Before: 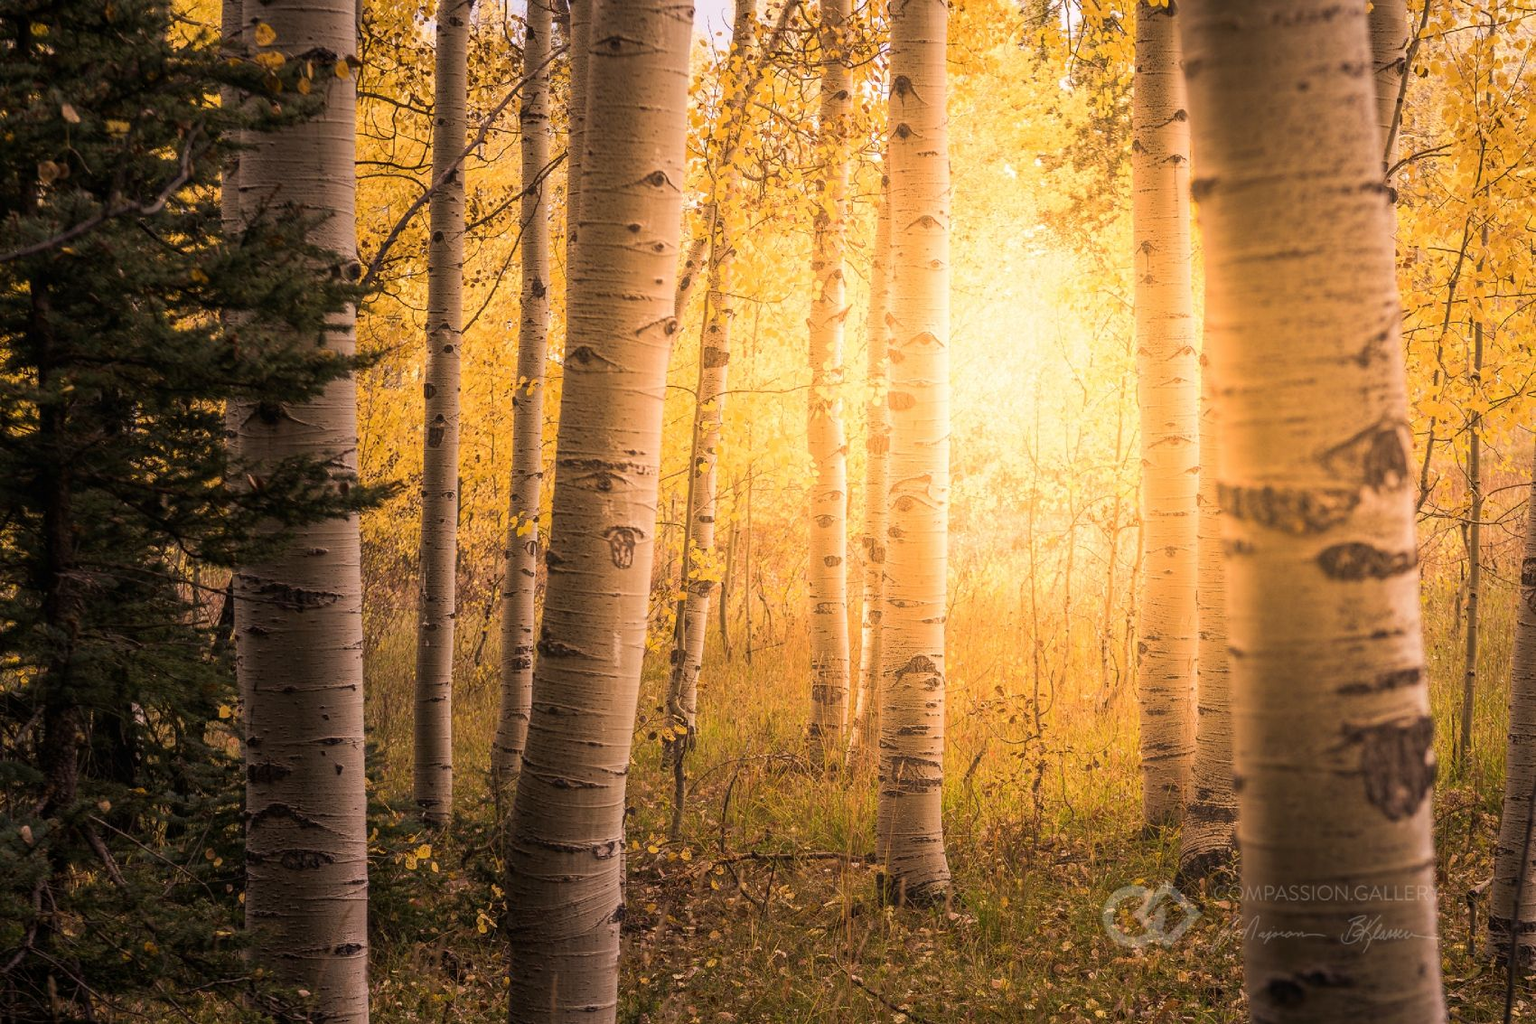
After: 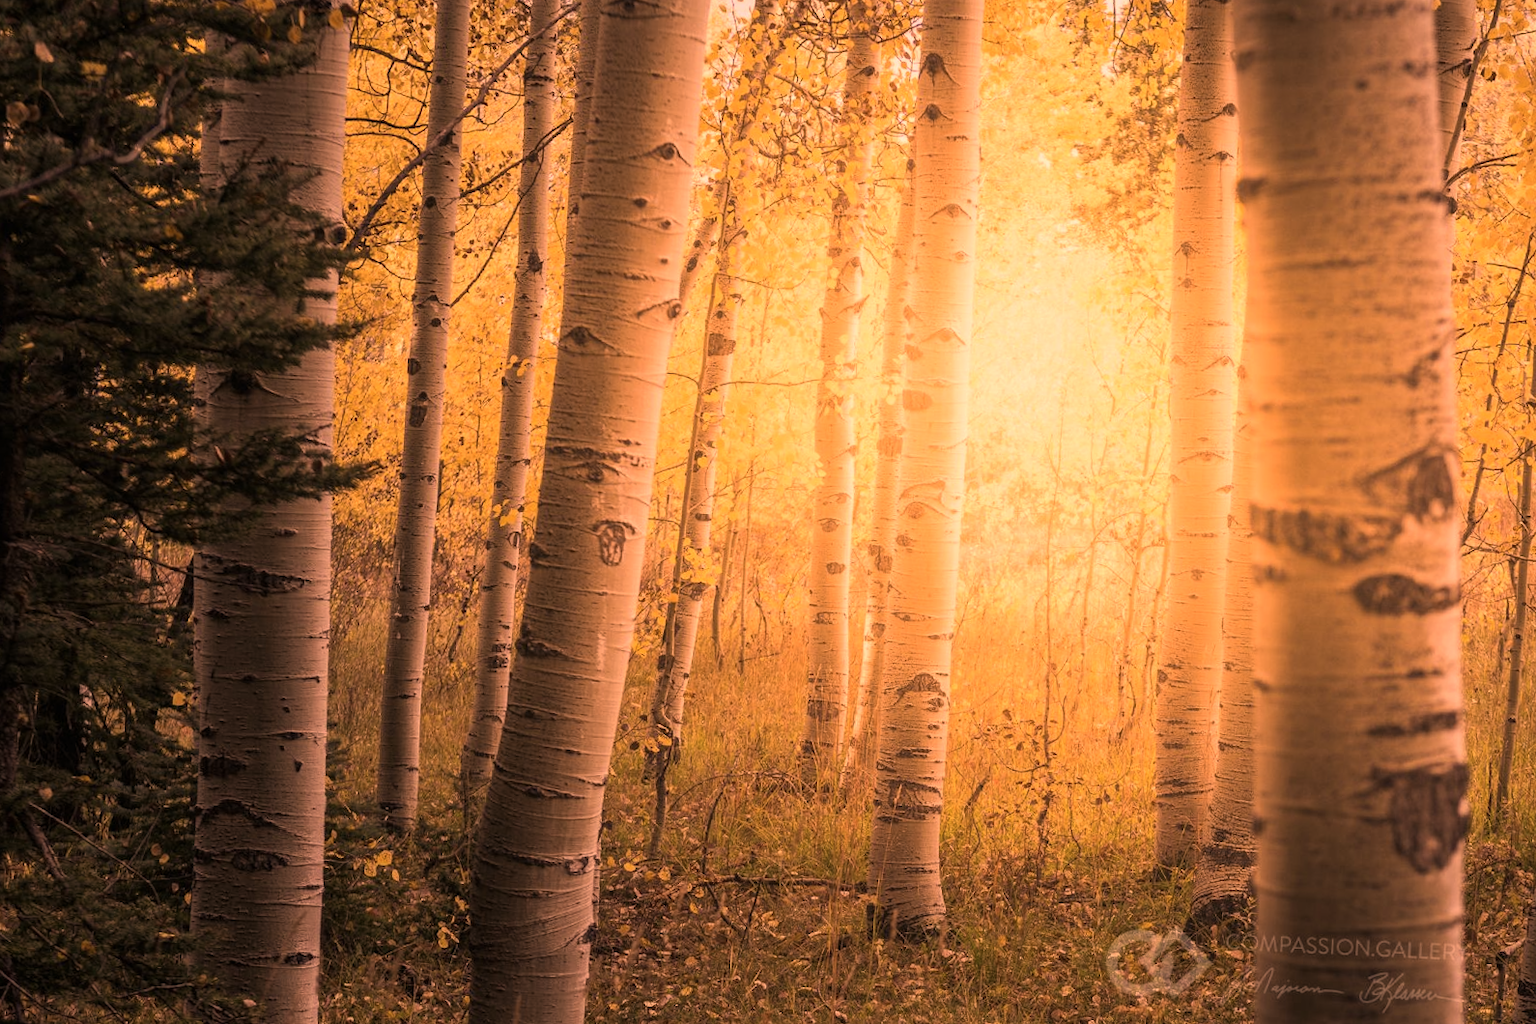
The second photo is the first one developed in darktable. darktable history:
color correction: highlights a* 39.93, highlights b* 39.95, saturation 0.689
crop and rotate: angle -2.67°
